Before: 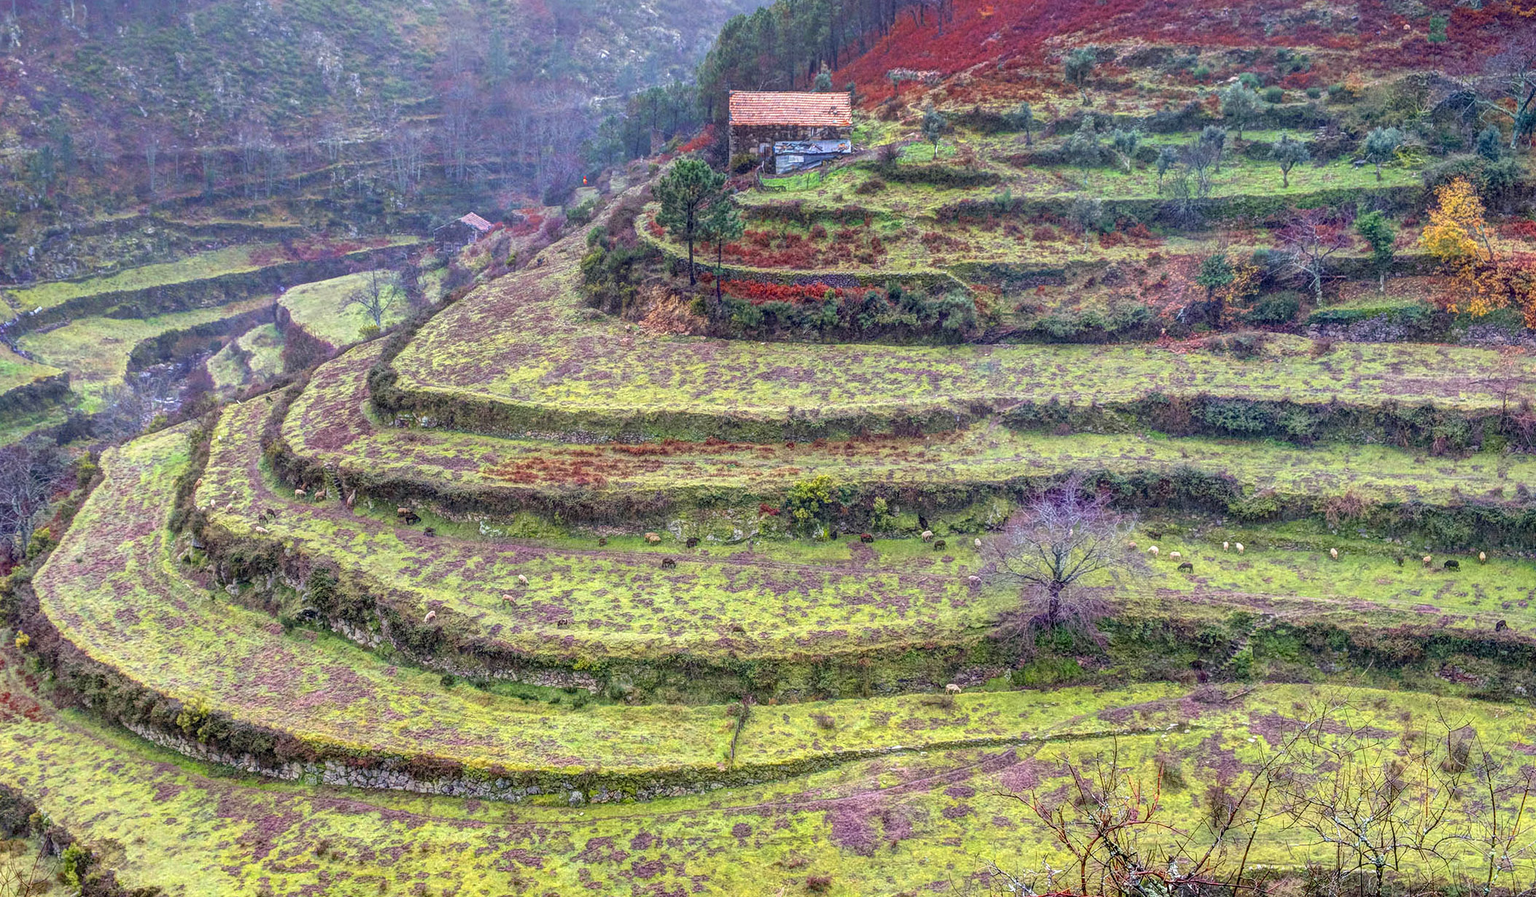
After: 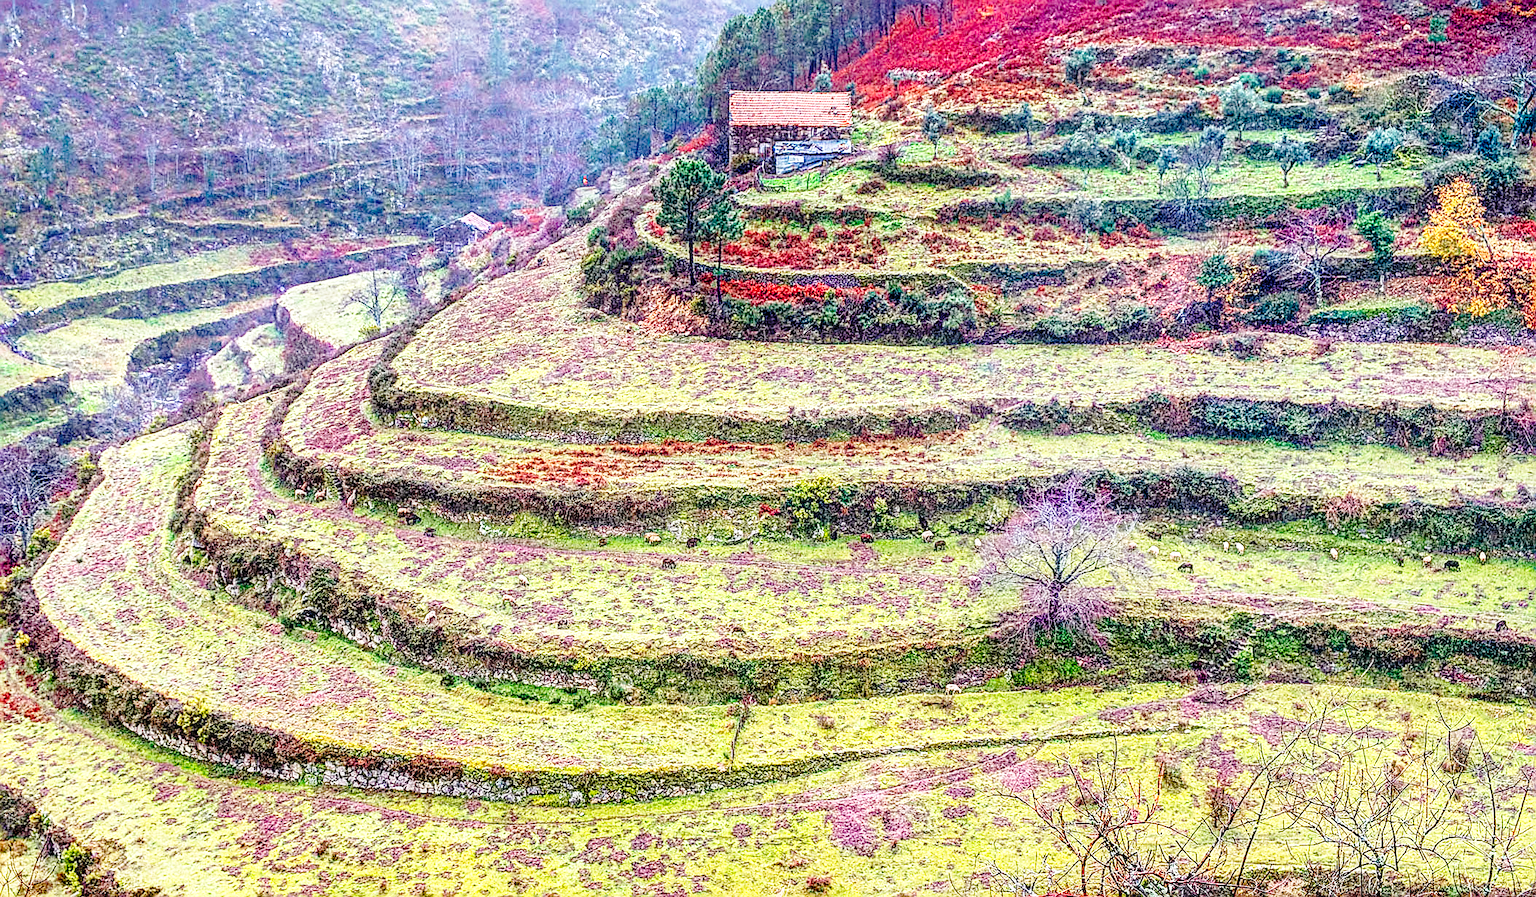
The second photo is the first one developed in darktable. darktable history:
sharpen: amount 0.898
base curve: curves: ch0 [(0, 0) (0.04, 0.03) (0.133, 0.232) (0.448, 0.748) (0.843, 0.968) (1, 1)], preserve colors none
color balance rgb: power › luminance 0.781%, power › chroma 0.372%, power › hue 32°, linear chroma grading › shadows -2.092%, linear chroma grading › highlights -14.134%, linear chroma grading › global chroma -9.863%, linear chroma grading › mid-tones -9.582%, perceptual saturation grading › global saturation 30.283%
exposure: exposure 0.201 EV, compensate exposure bias true, compensate highlight preservation false
local contrast: on, module defaults
